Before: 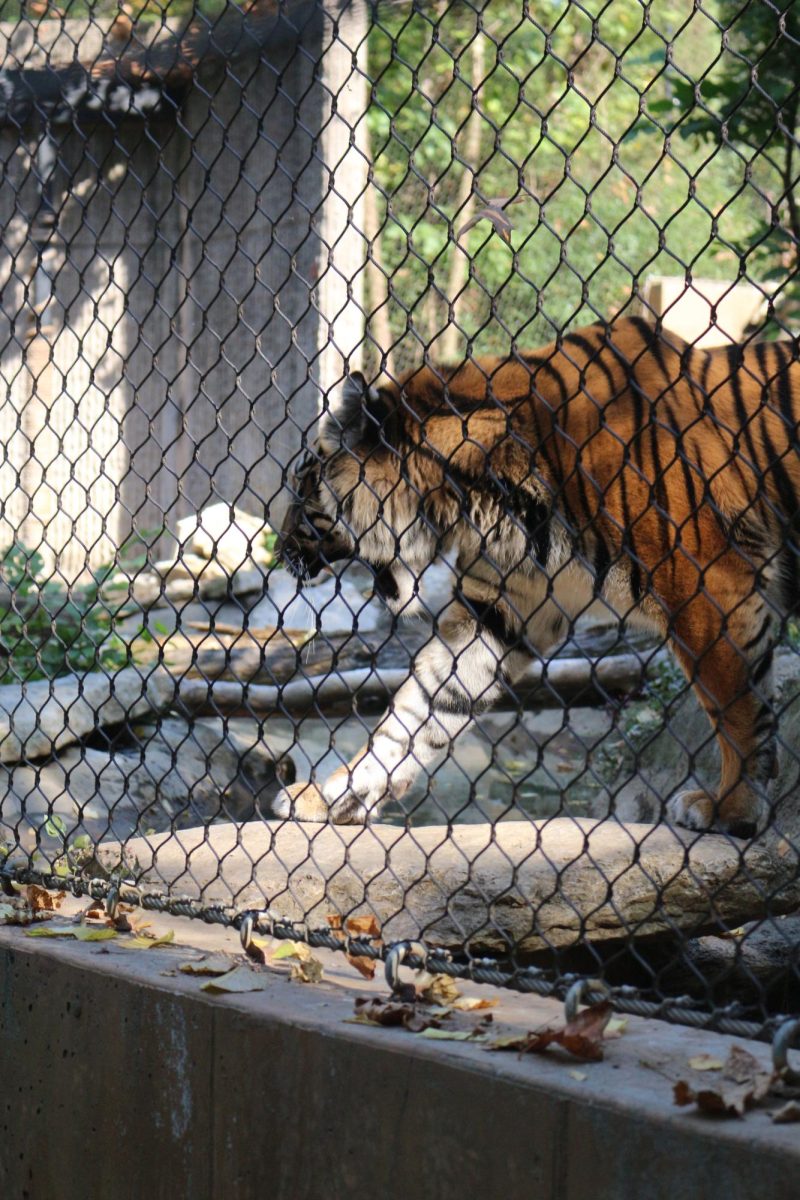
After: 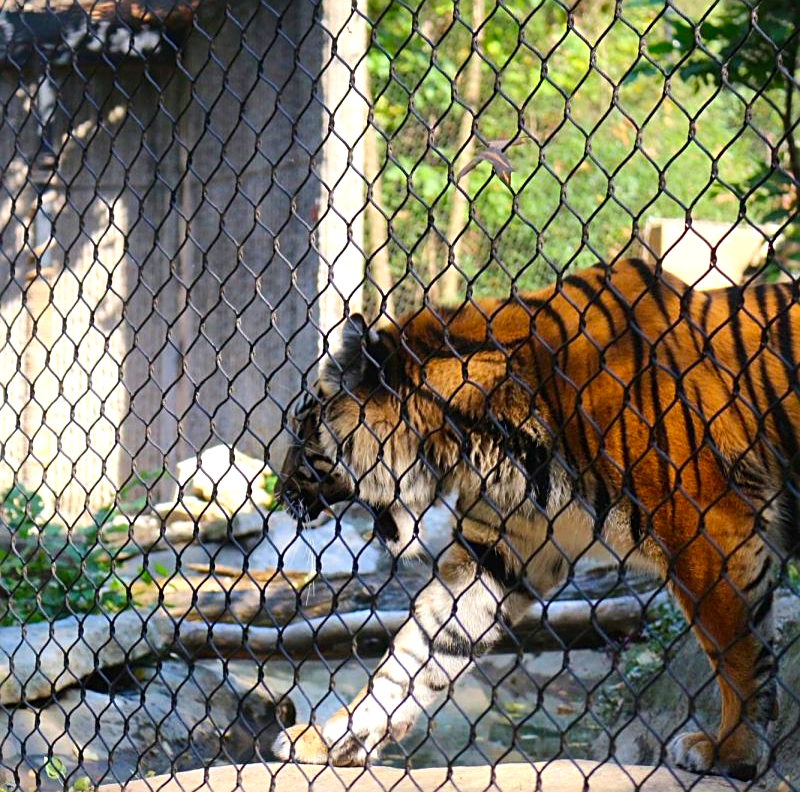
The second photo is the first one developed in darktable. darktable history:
exposure: exposure 0.15 EV, compensate highlight preservation false
crop and rotate: top 4.838%, bottom 29.12%
contrast brightness saturation: contrast 0.076, saturation 0.198
color balance rgb: linear chroma grading › global chroma 14.852%, perceptual saturation grading › global saturation -0.03%, global vibrance 20%
sharpen: on, module defaults
